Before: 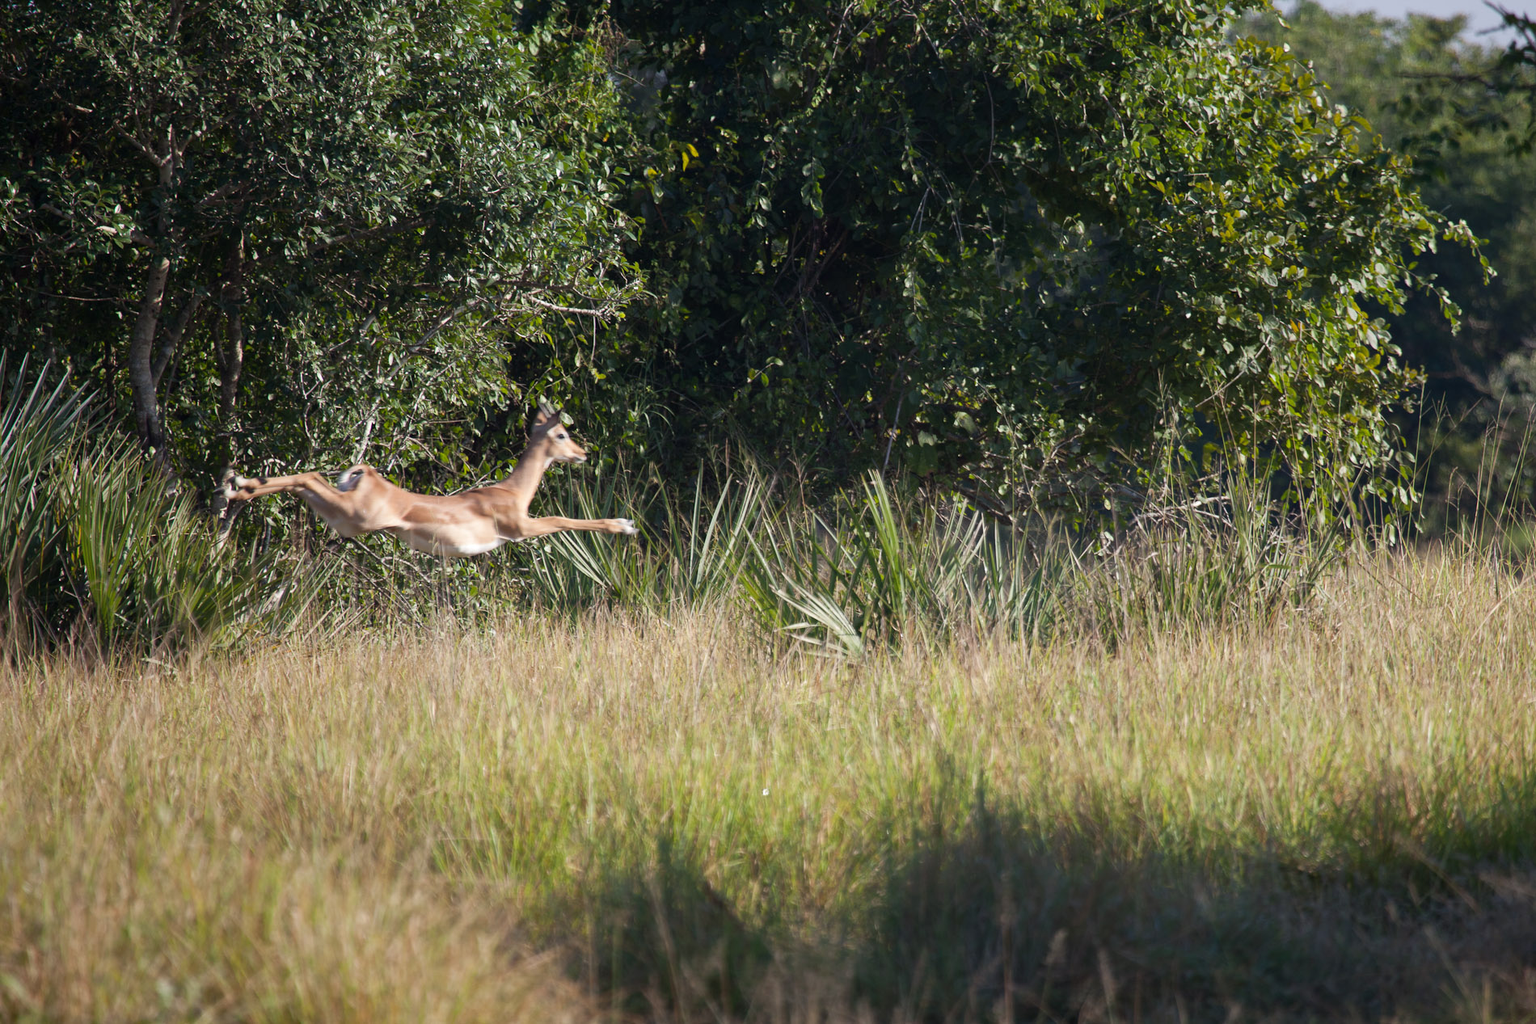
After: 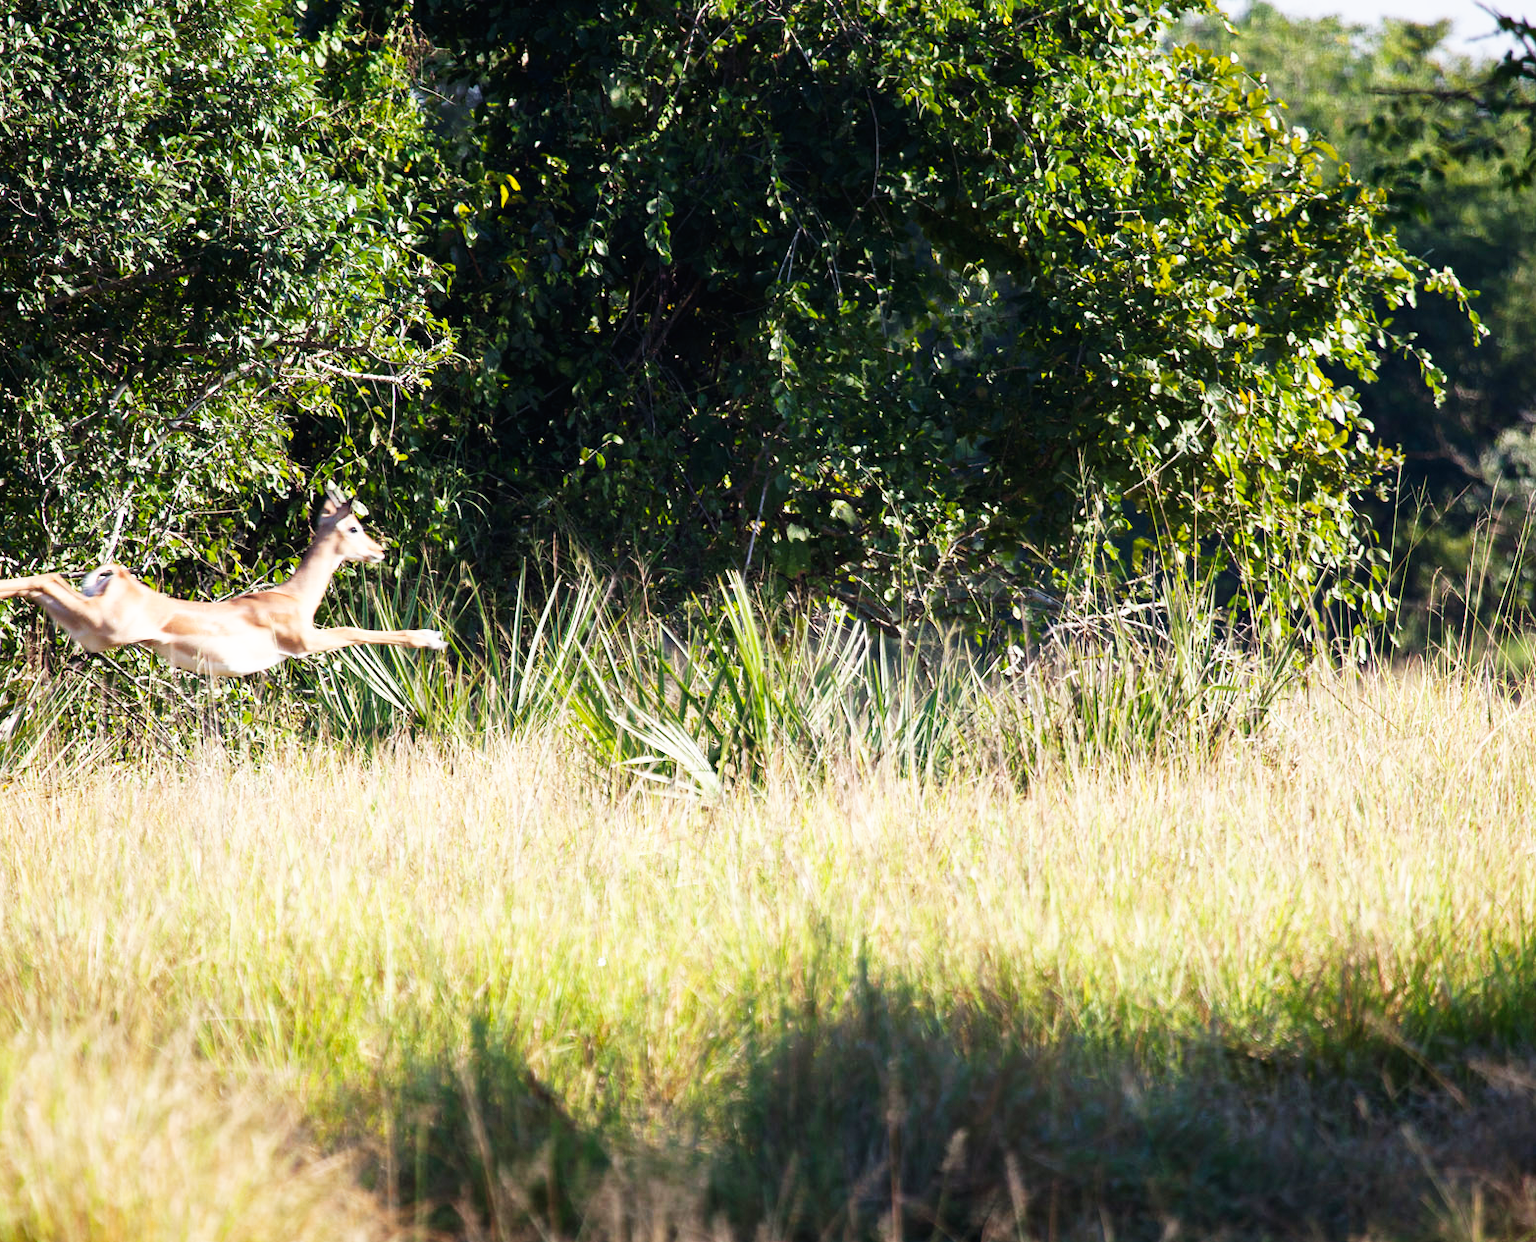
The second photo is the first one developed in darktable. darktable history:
crop: left 17.582%, bottom 0.031%
base curve: curves: ch0 [(0, 0) (0.007, 0.004) (0.027, 0.03) (0.046, 0.07) (0.207, 0.54) (0.442, 0.872) (0.673, 0.972) (1, 1)], preserve colors none
tone equalizer: on, module defaults
